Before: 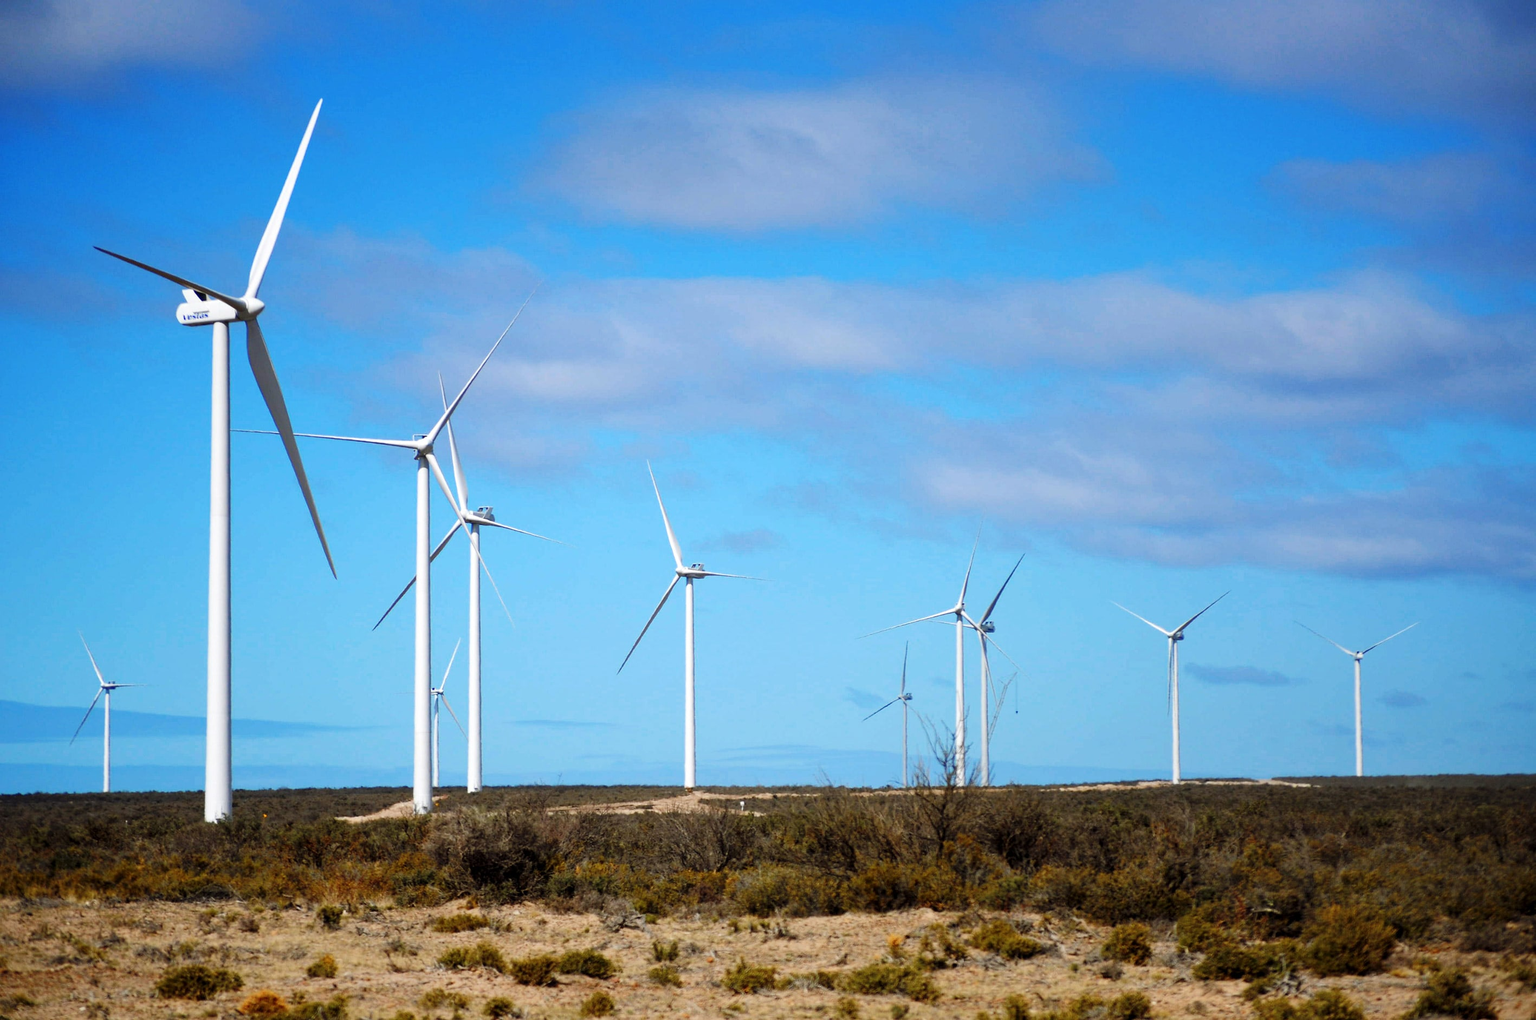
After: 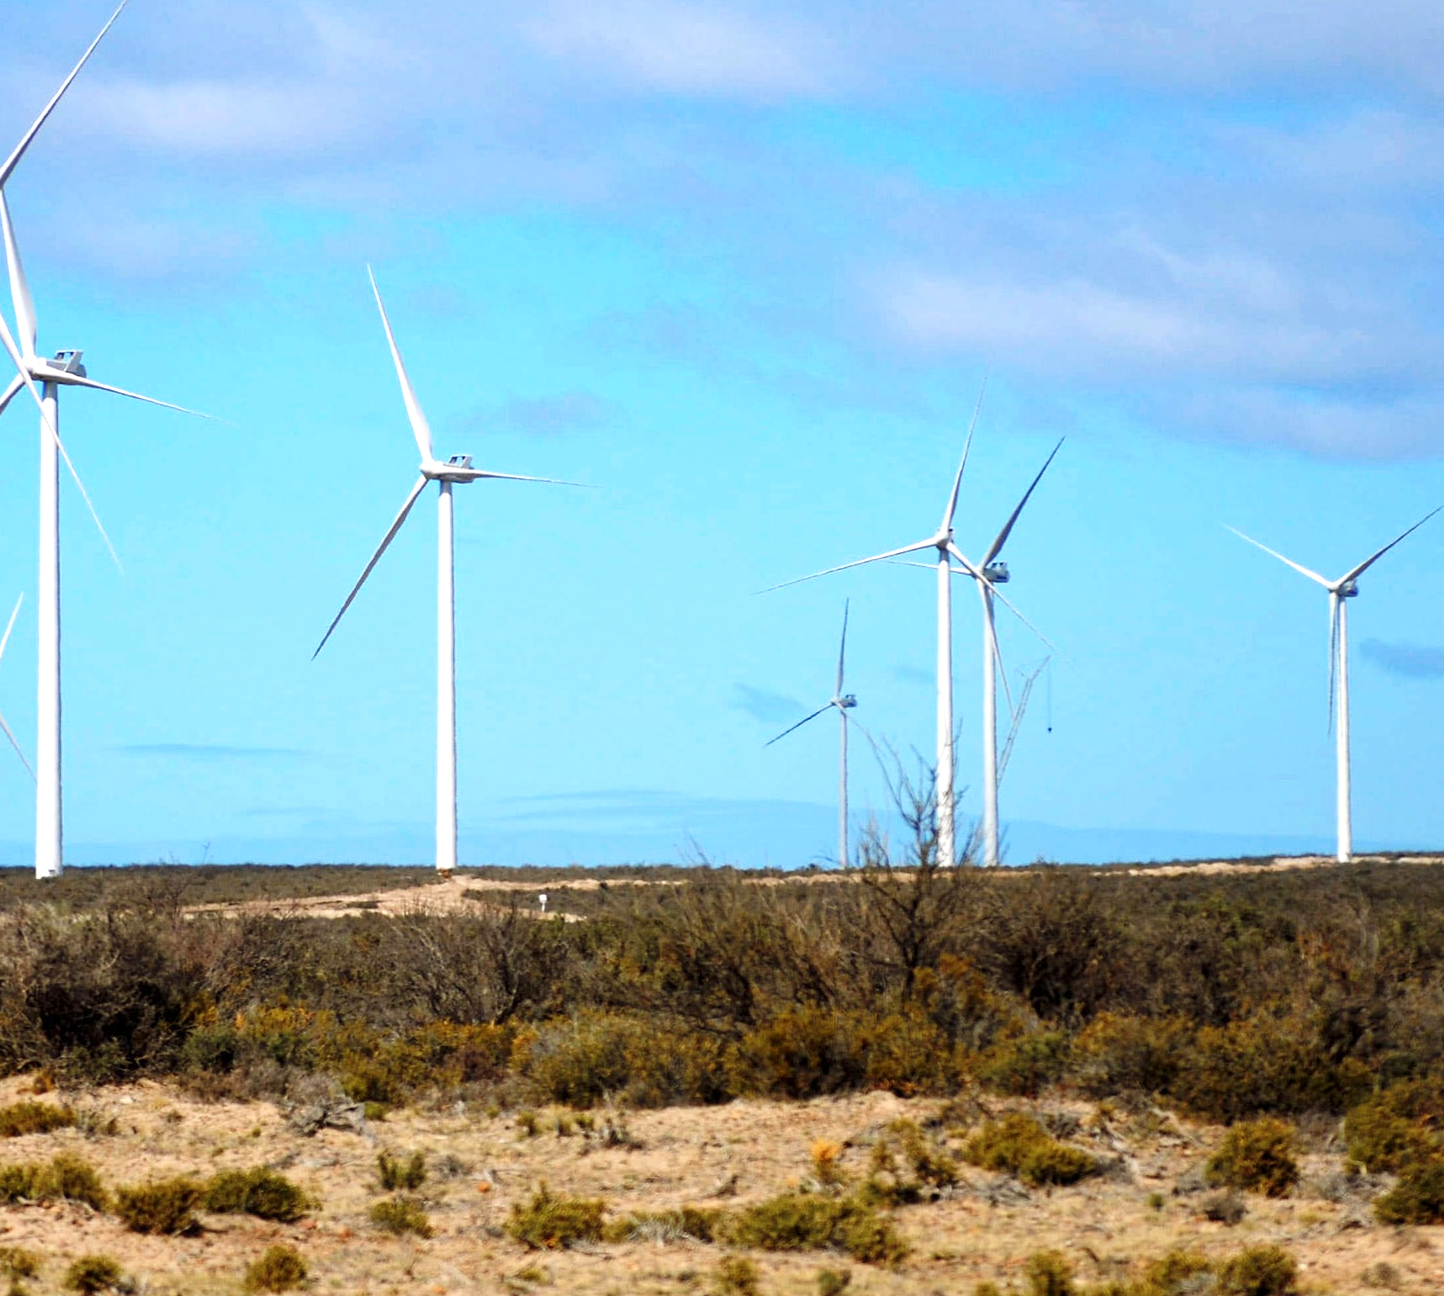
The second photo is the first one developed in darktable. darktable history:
crop and rotate: left 29.237%, top 31.152%, right 19.807%
exposure: exposure 0.426 EV, compensate highlight preservation false
white balance: red 1.009, blue 0.985
